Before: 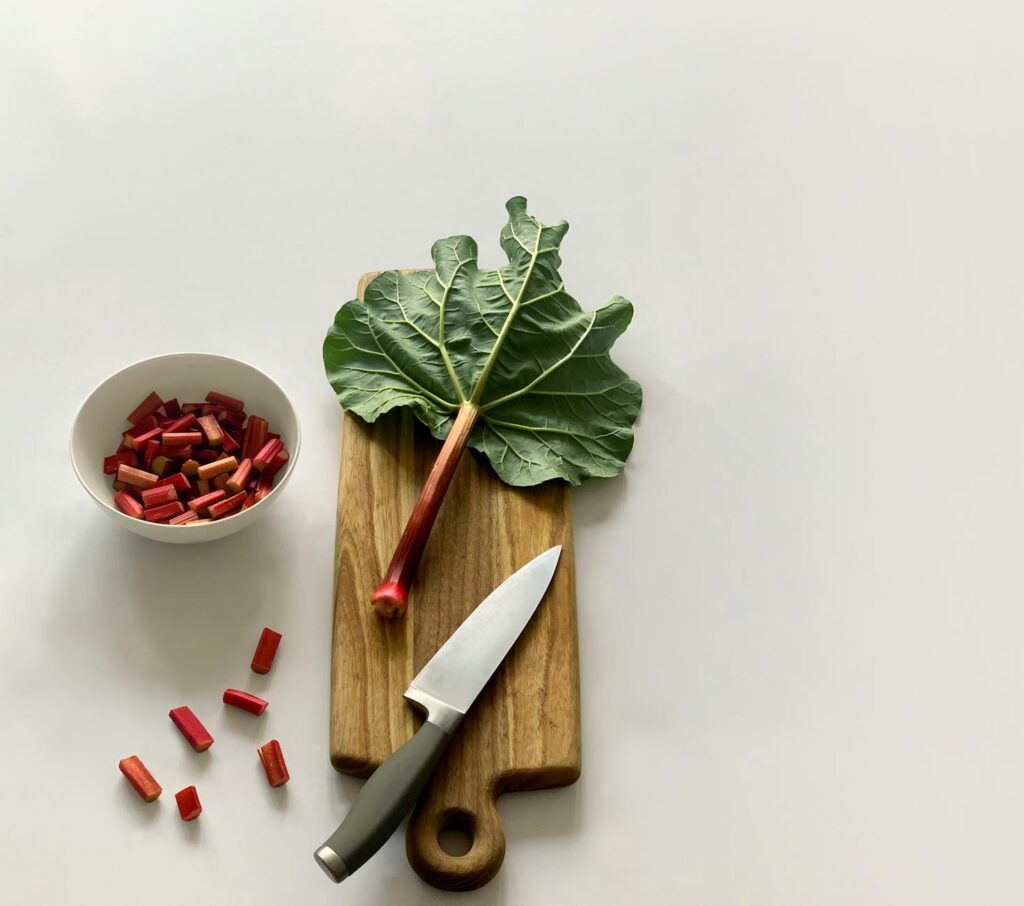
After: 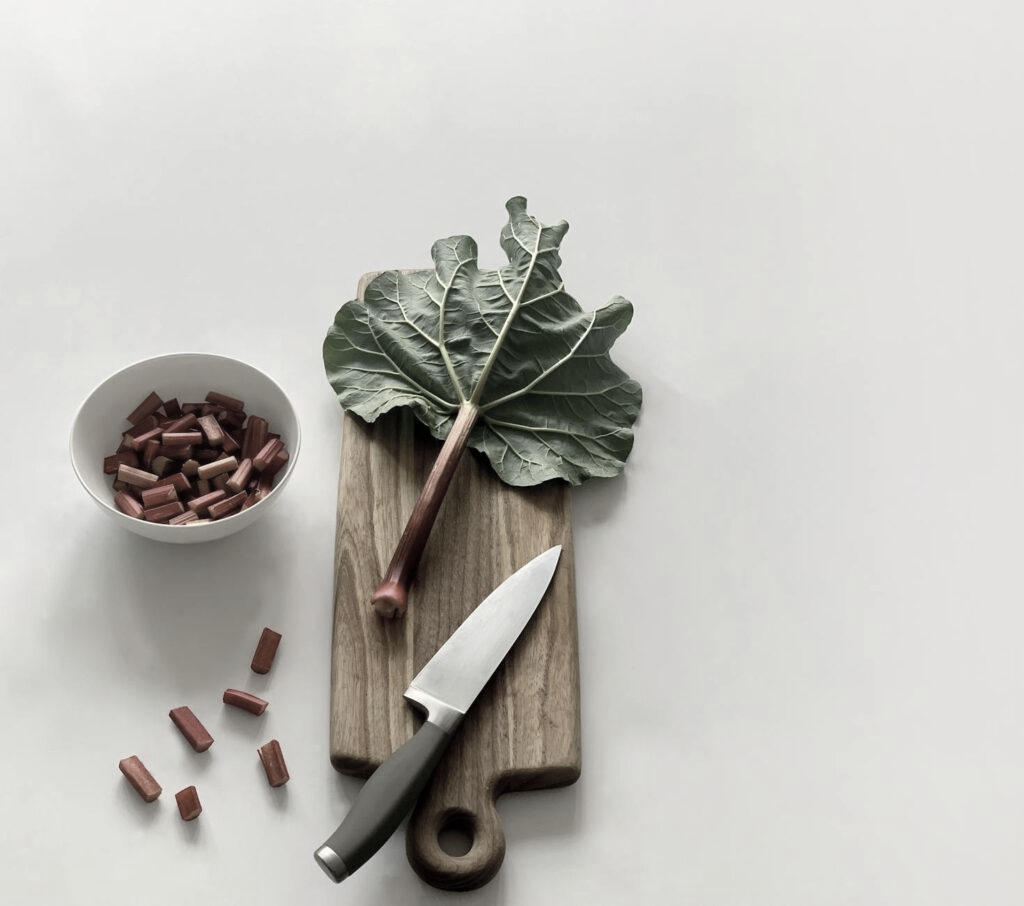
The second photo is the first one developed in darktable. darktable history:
color correction: highlights b* -0.035, saturation 0.308
